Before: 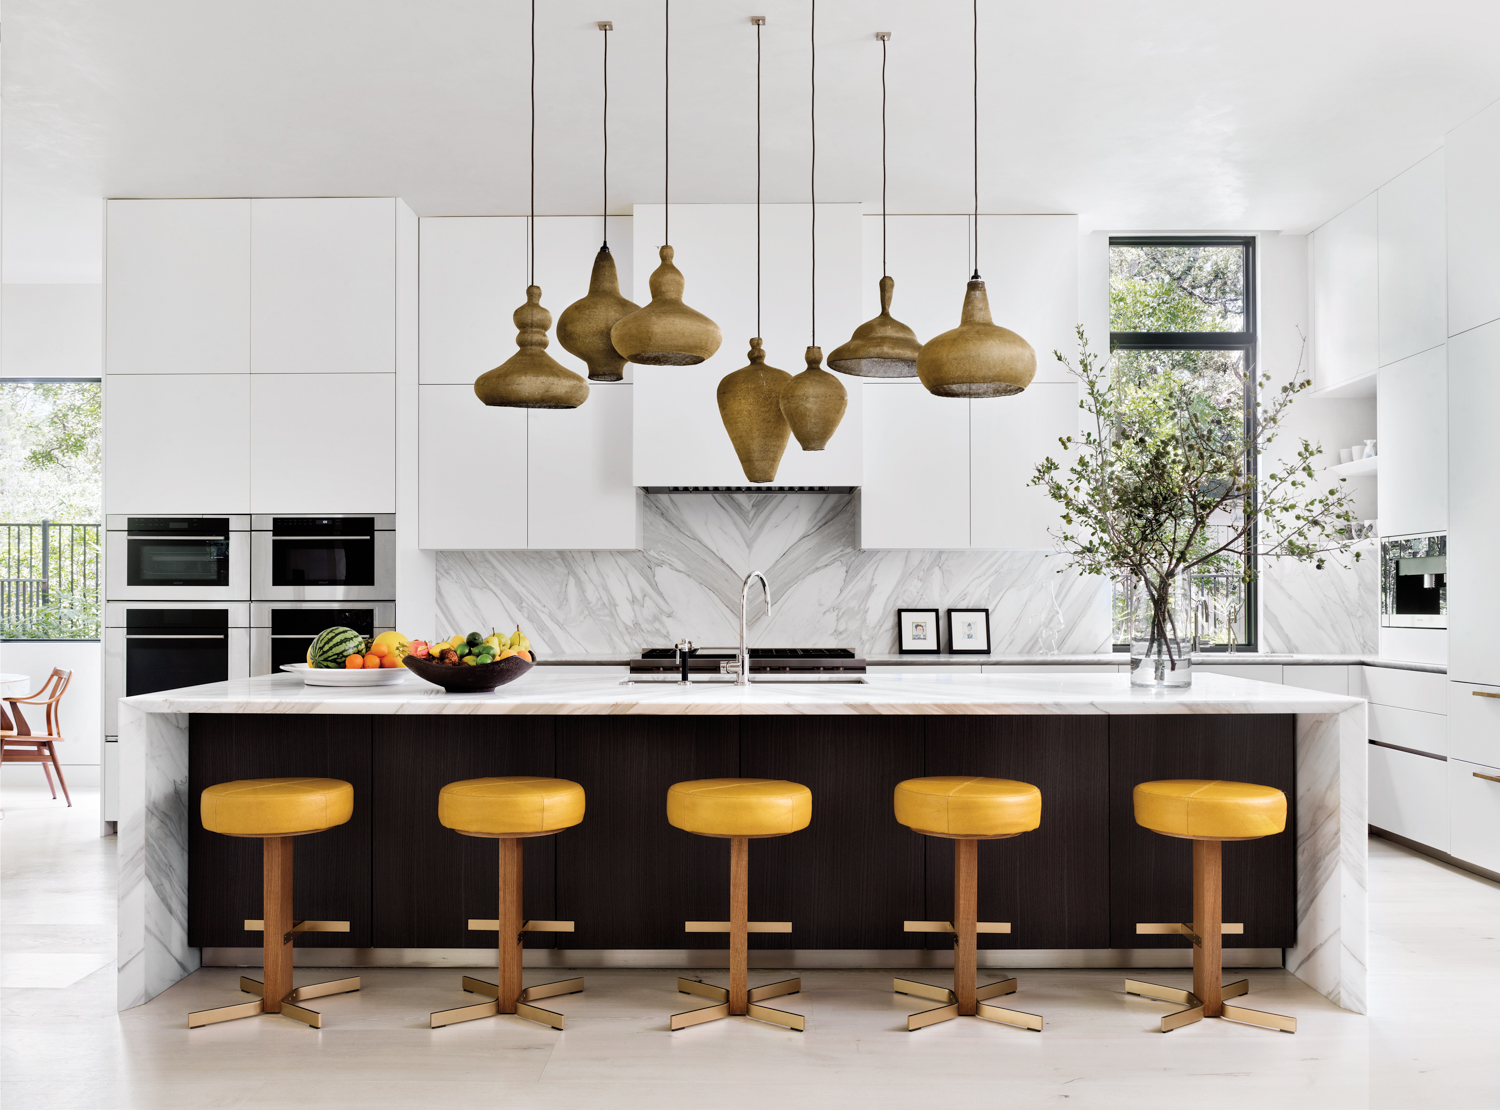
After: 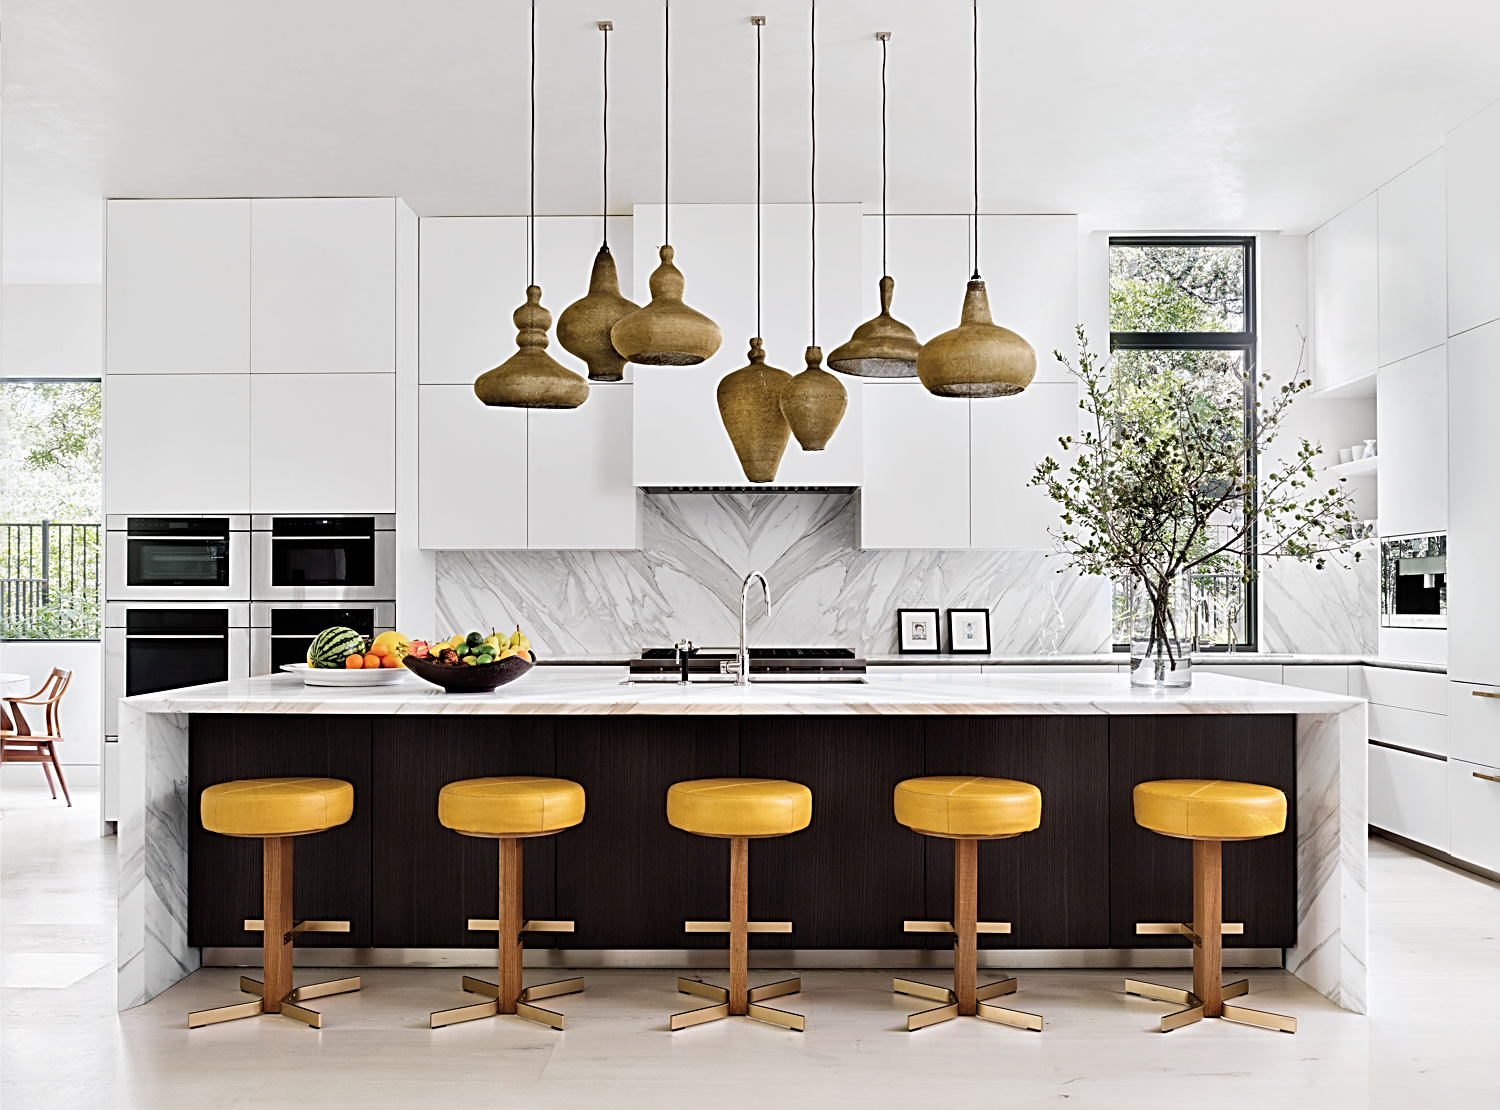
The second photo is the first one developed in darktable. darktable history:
base curve: curves: ch0 [(0, 0) (0.283, 0.295) (1, 1)], preserve colors none
sharpen: radius 2.795, amount 0.717
